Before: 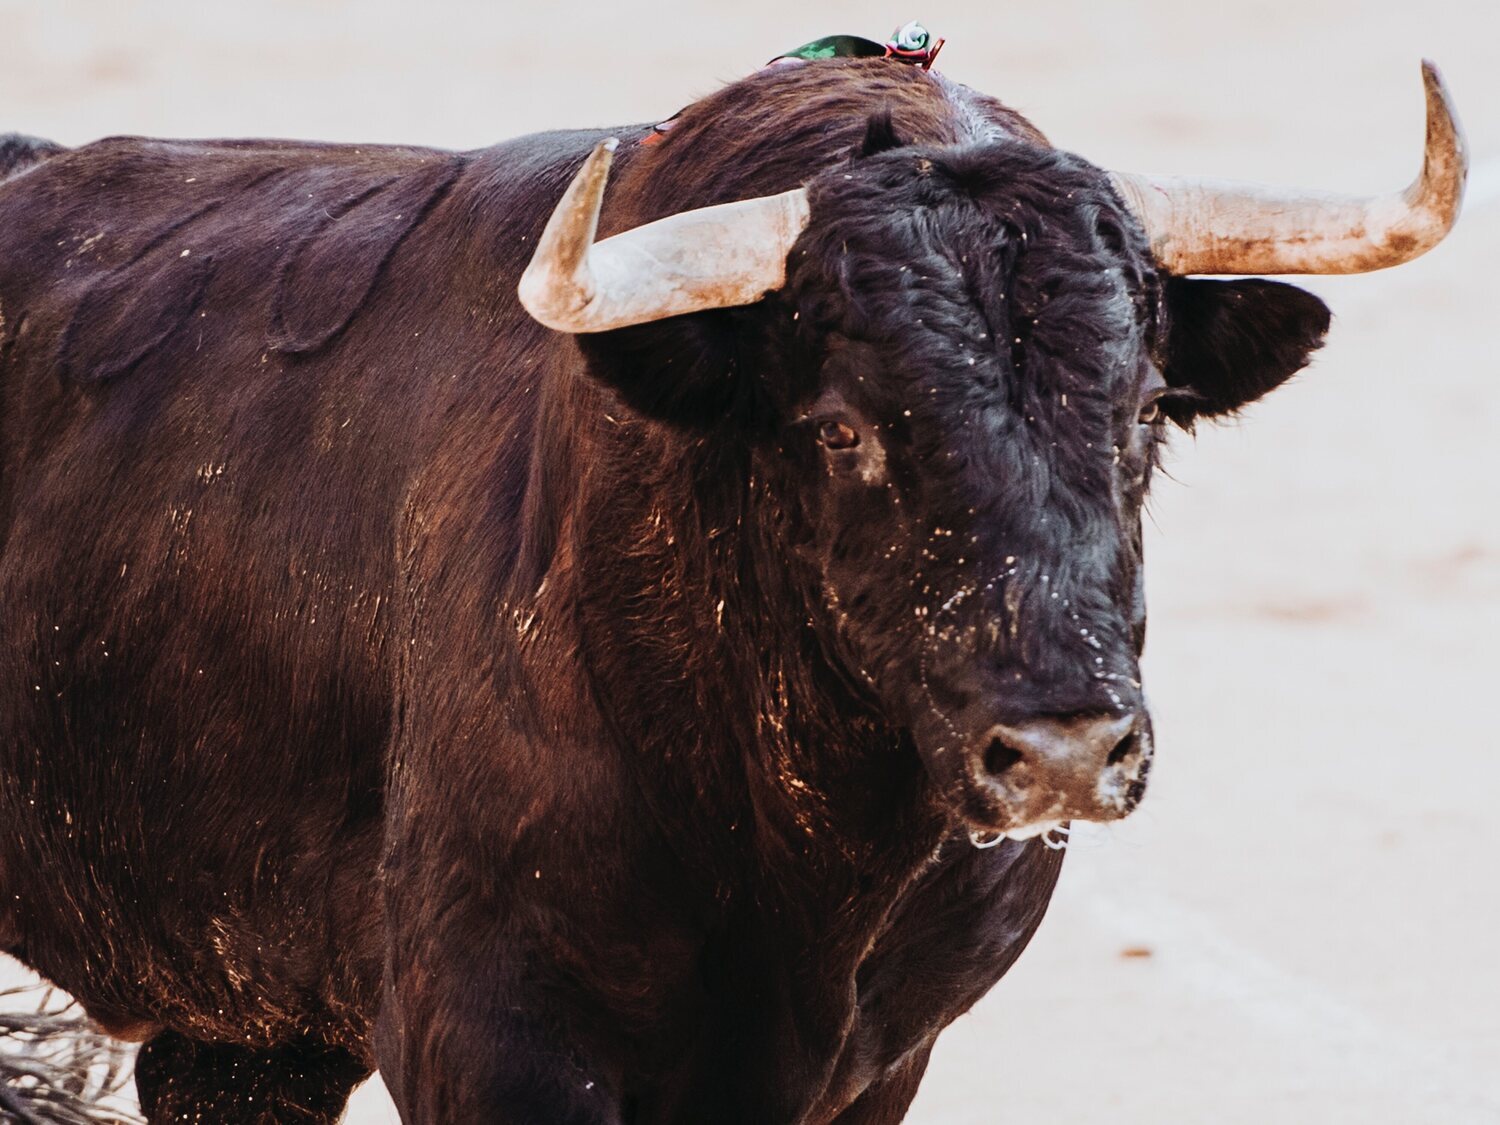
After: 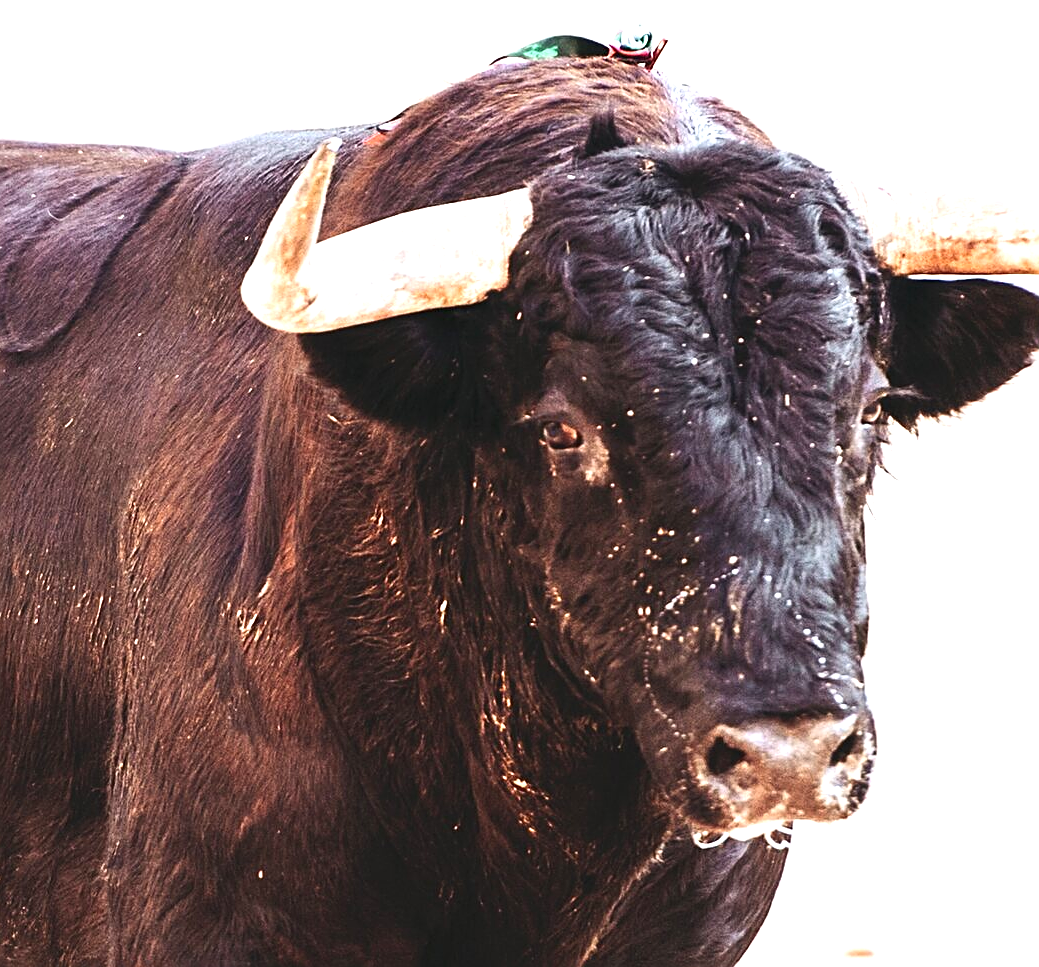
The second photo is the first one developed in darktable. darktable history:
crop: left 18.479%, right 12.2%, bottom 13.971%
sharpen: on, module defaults
contrast brightness saturation: contrast 0.08, saturation 0.02
exposure: black level correction -0.002, exposure 1.115 EV, compensate highlight preservation false
